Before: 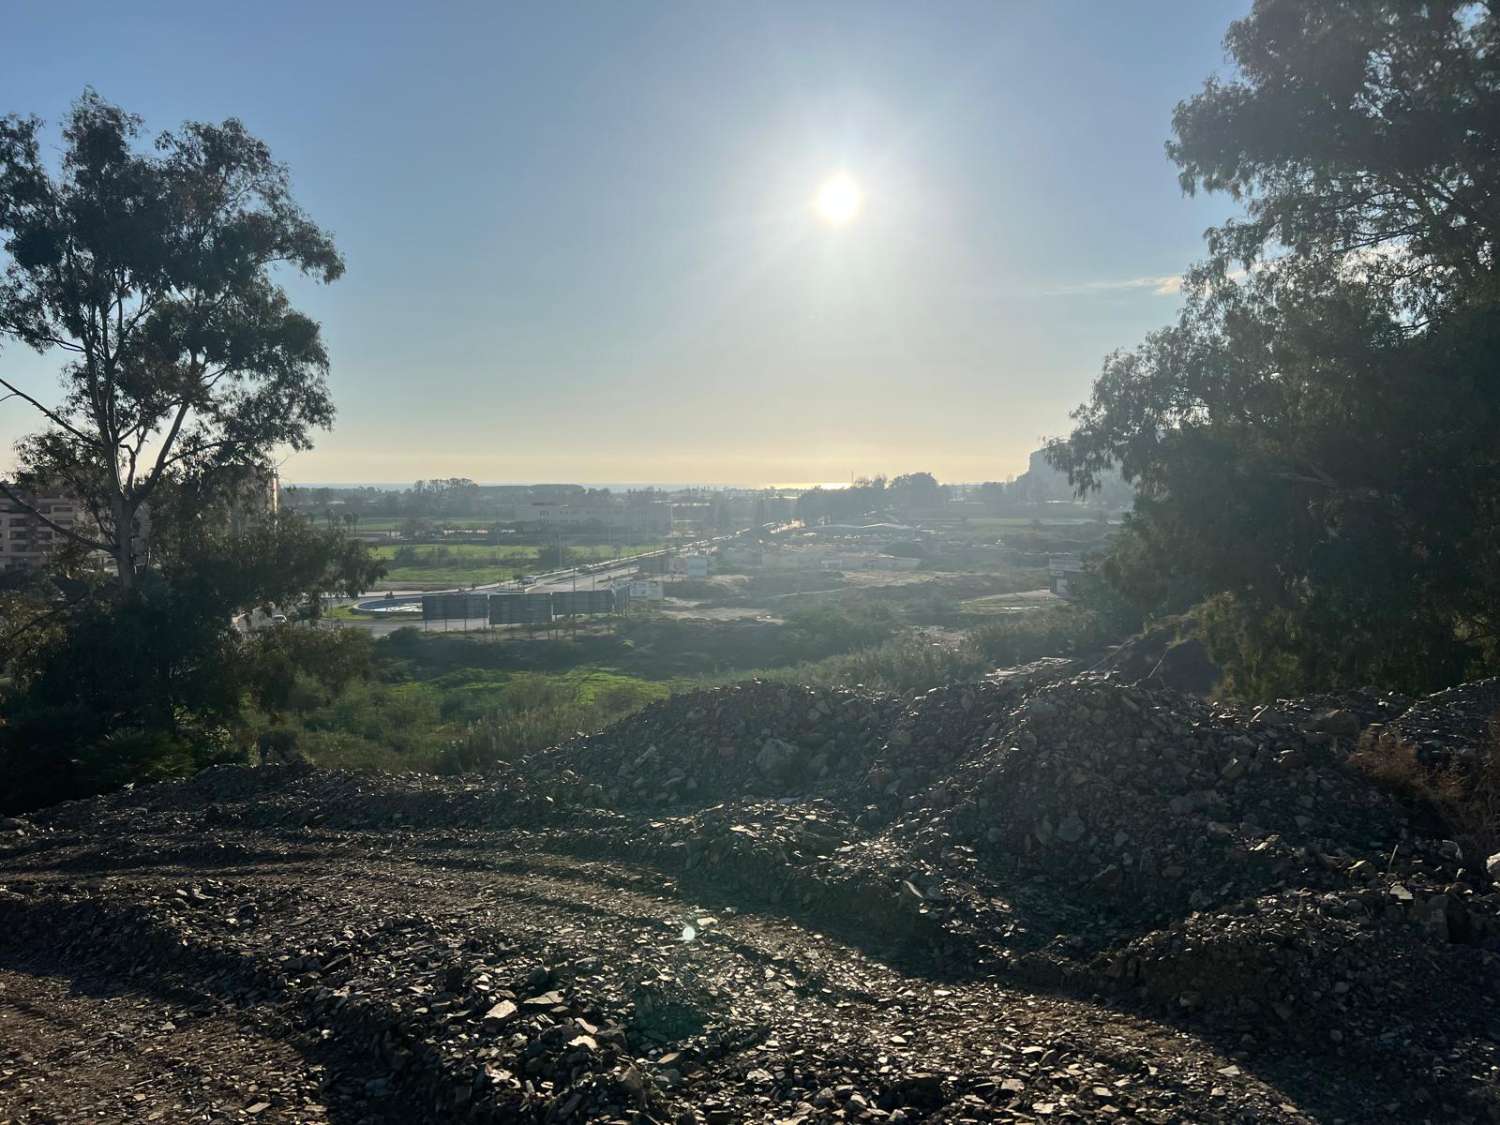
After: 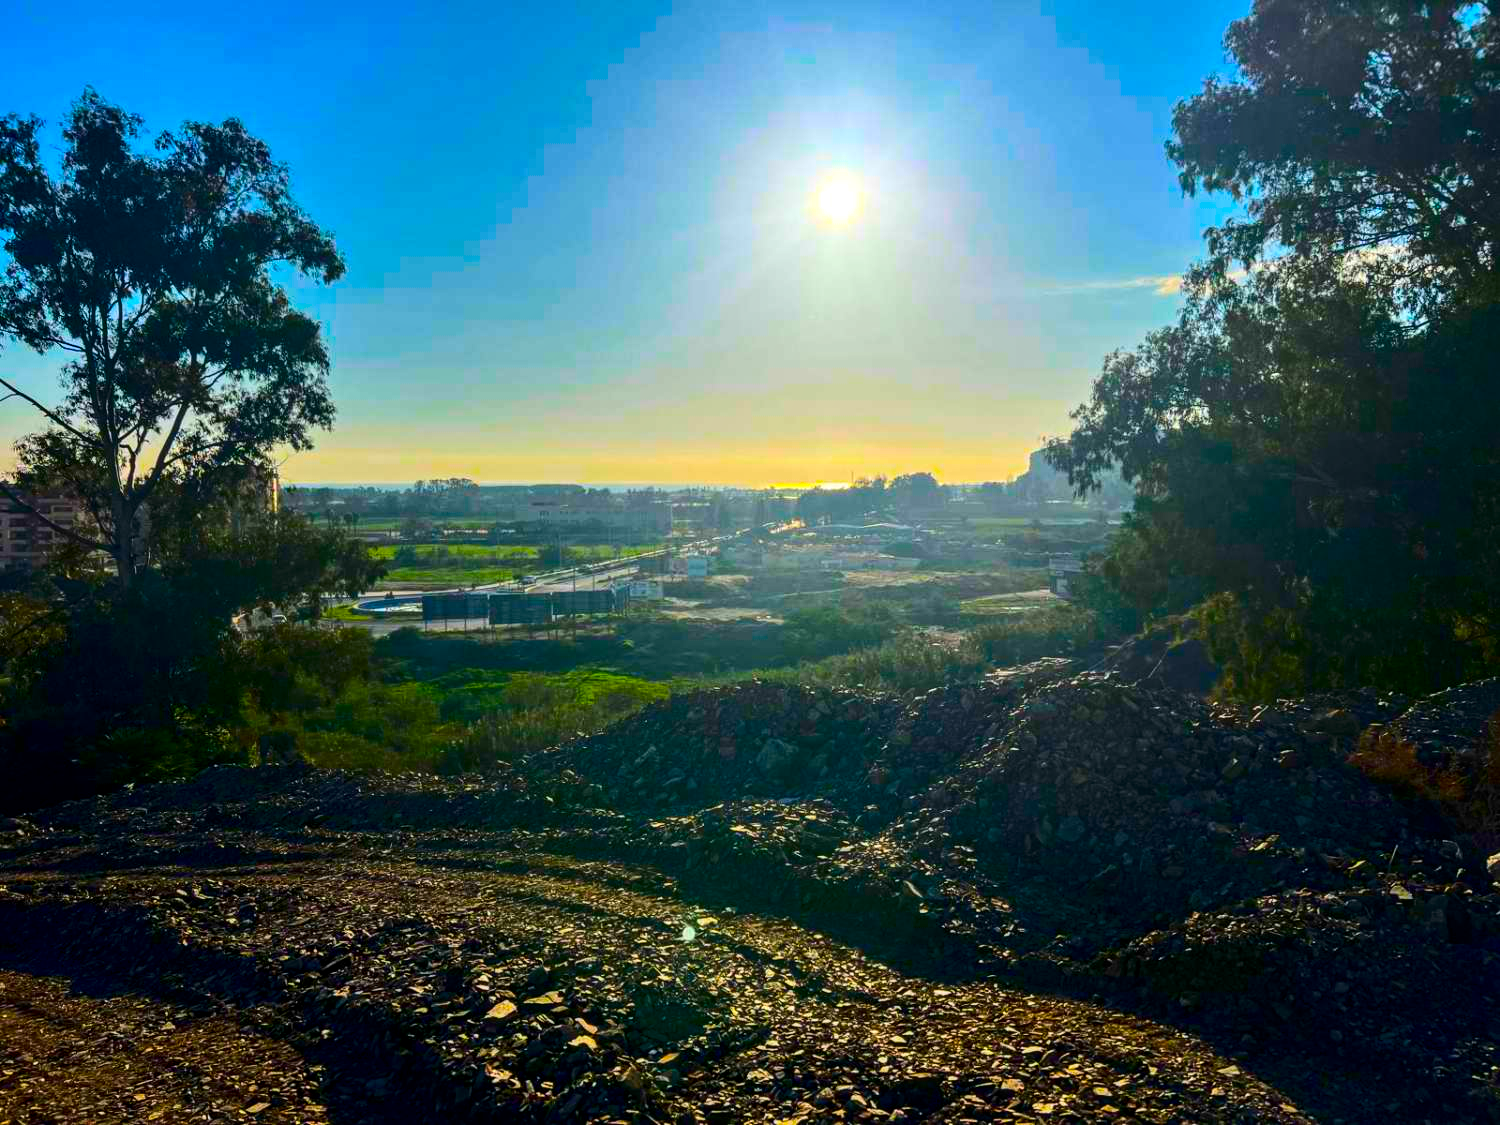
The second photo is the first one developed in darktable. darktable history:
local contrast: highlights 29%, detail 130%
color balance rgb: linear chroma grading › shadows 17.742%, linear chroma grading › highlights 60.065%, linear chroma grading › global chroma 49.791%, perceptual saturation grading › global saturation 30.568%, global vibrance 9.758%
contrast brightness saturation: contrast 0.19, brightness -0.103, saturation 0.207
